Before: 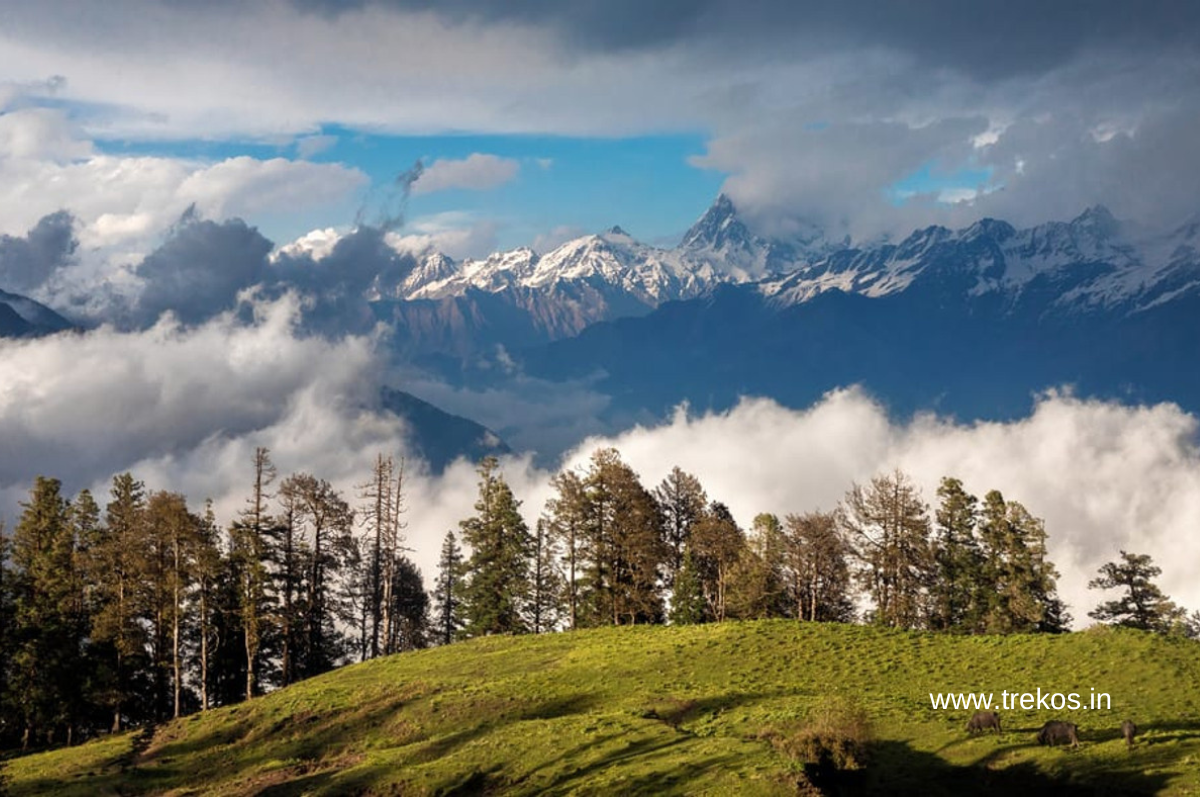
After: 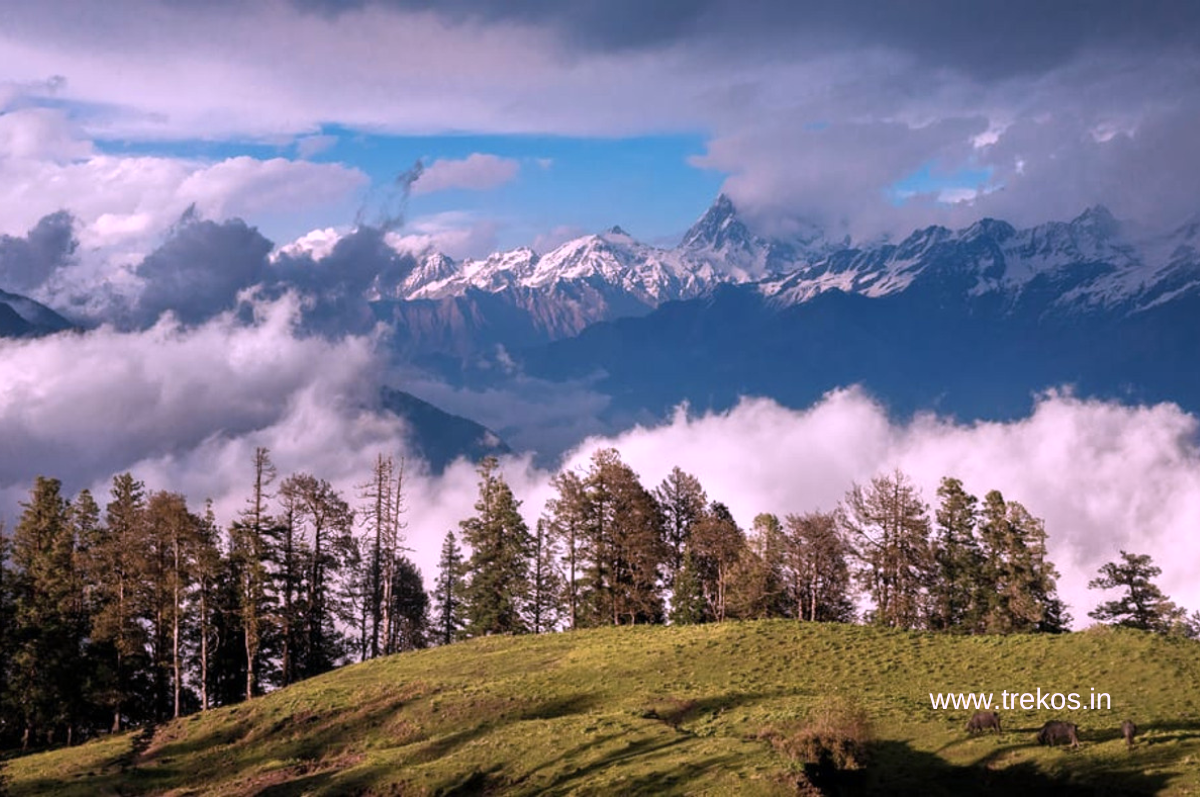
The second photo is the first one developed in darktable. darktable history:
color correction: highlights a* 15.47, highlights b* -19.95
